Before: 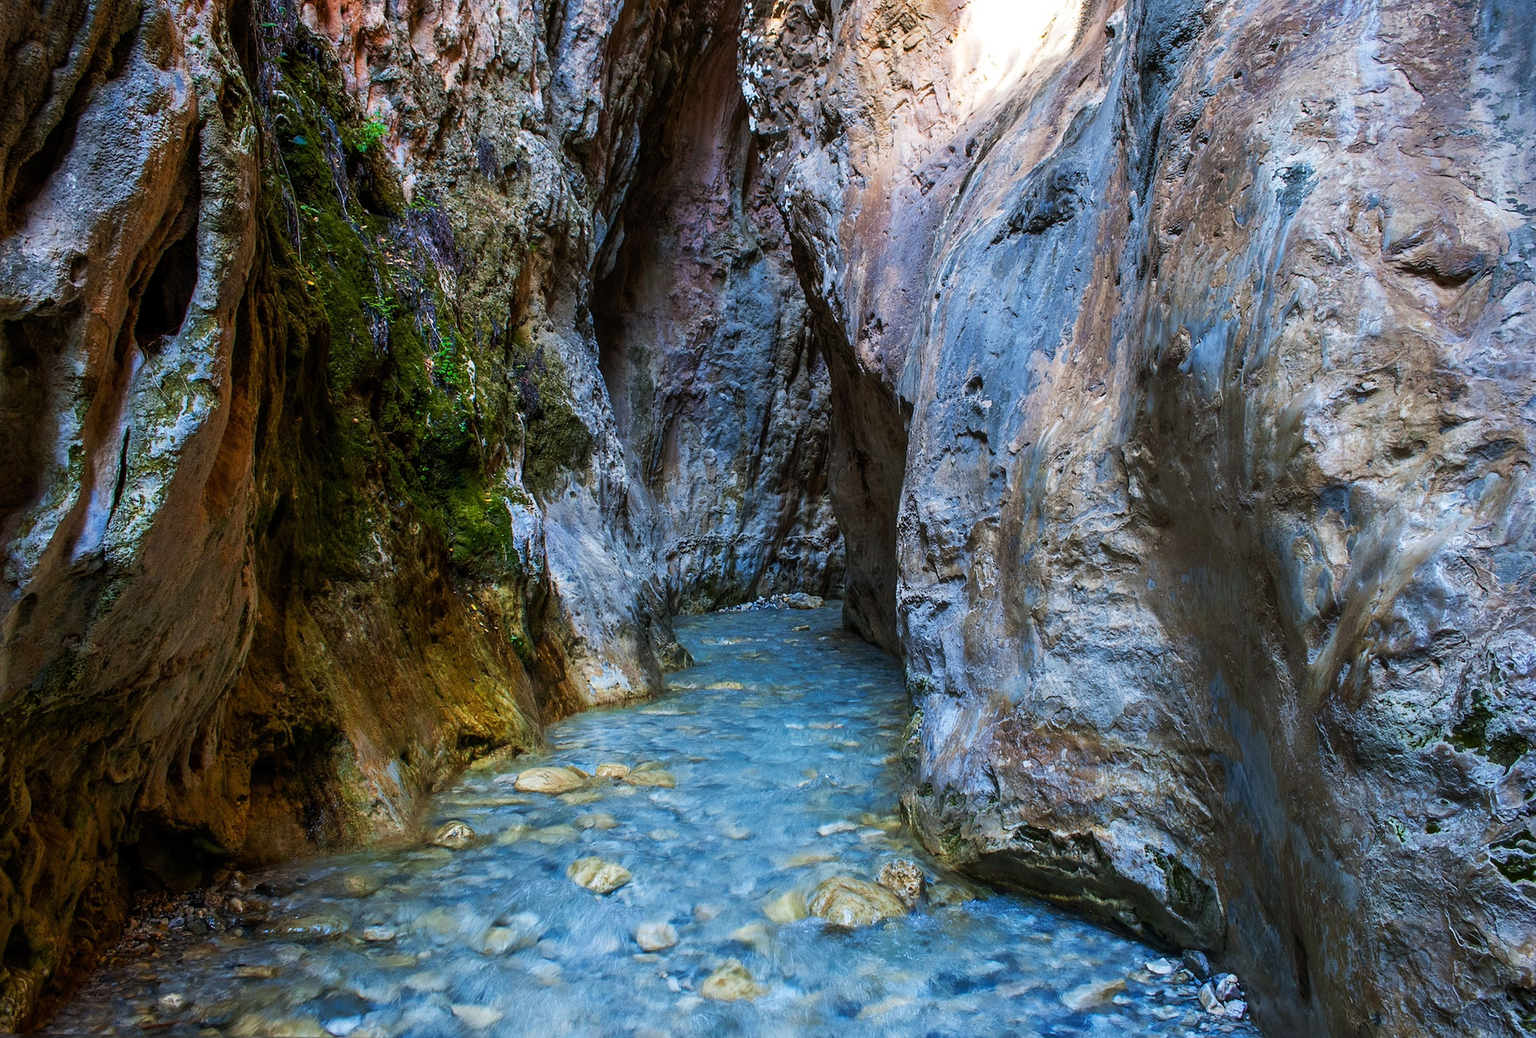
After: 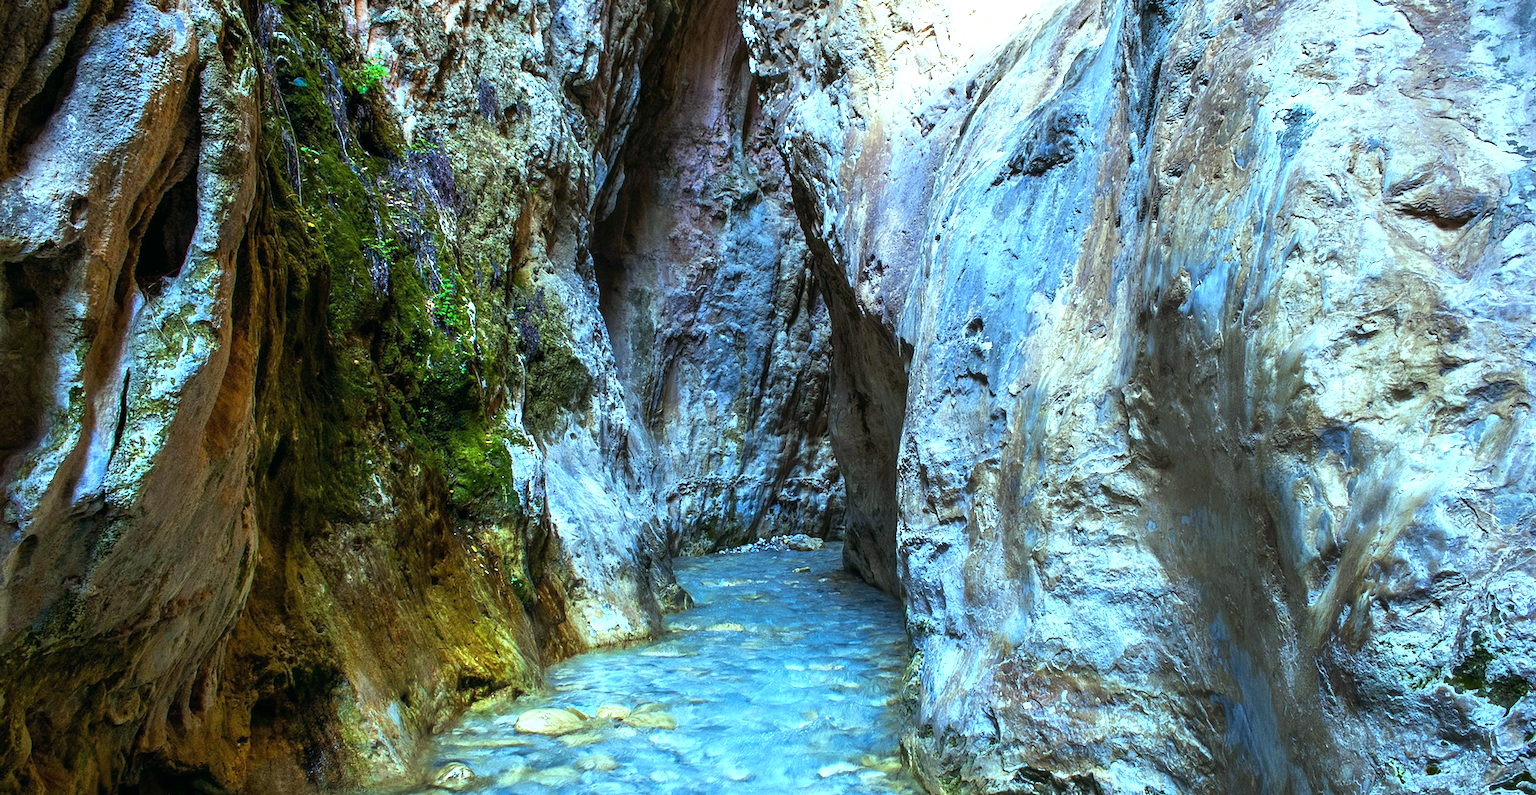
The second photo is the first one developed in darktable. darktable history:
color balance: mode lift, gamma, gain (sRGB), lift [0.997, 0.979, 1.021, 1.011], gamma [1, 1.084, 0.916, 0.998], gain [1, 0.87, 1.13, 1.101], contrast 4.55%, contrast fulcrum 38.24%, output saturation 104.09%
crop: top 5.667%, bottom 17.637%
exposure: exposure 0.77 EV, compensate highlight preservation false
